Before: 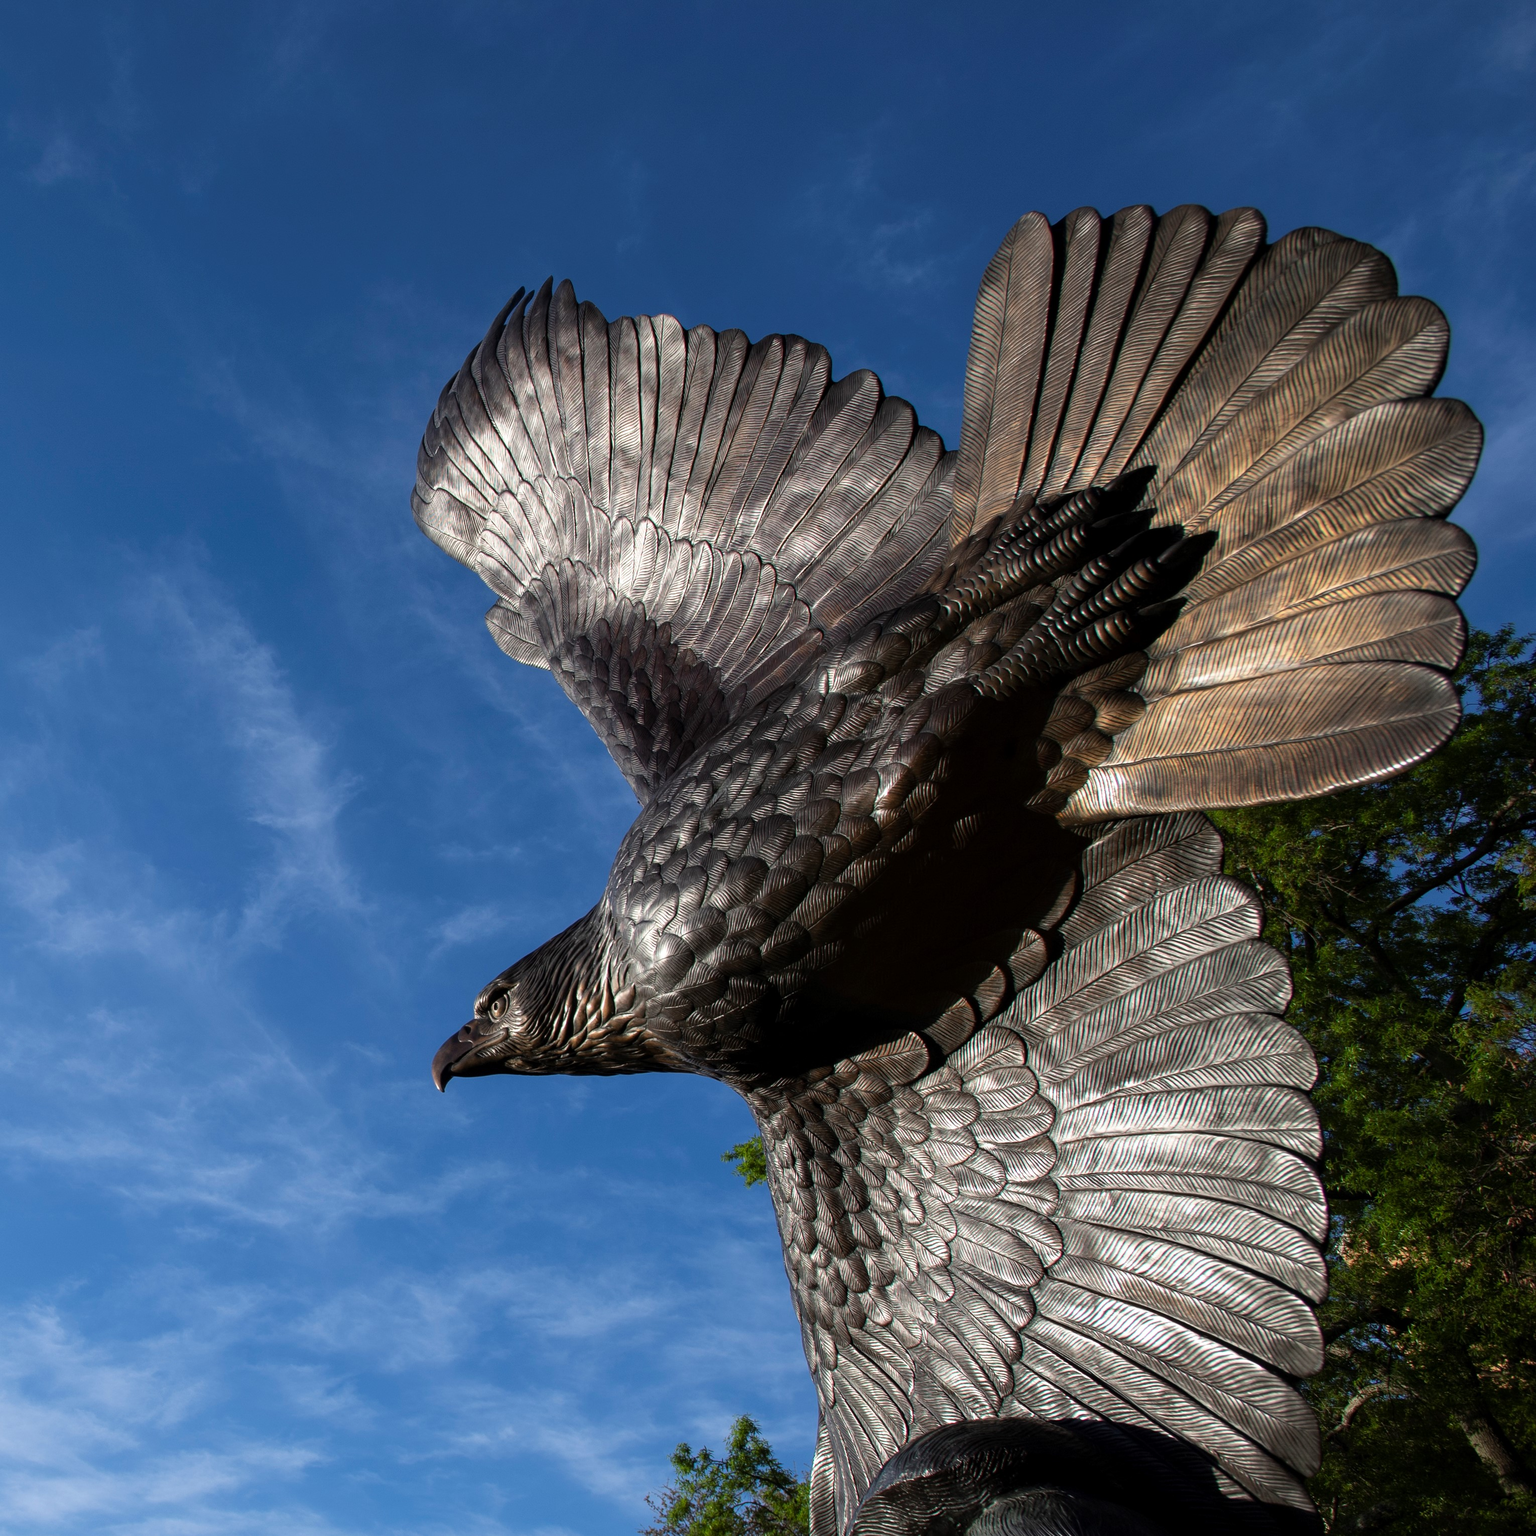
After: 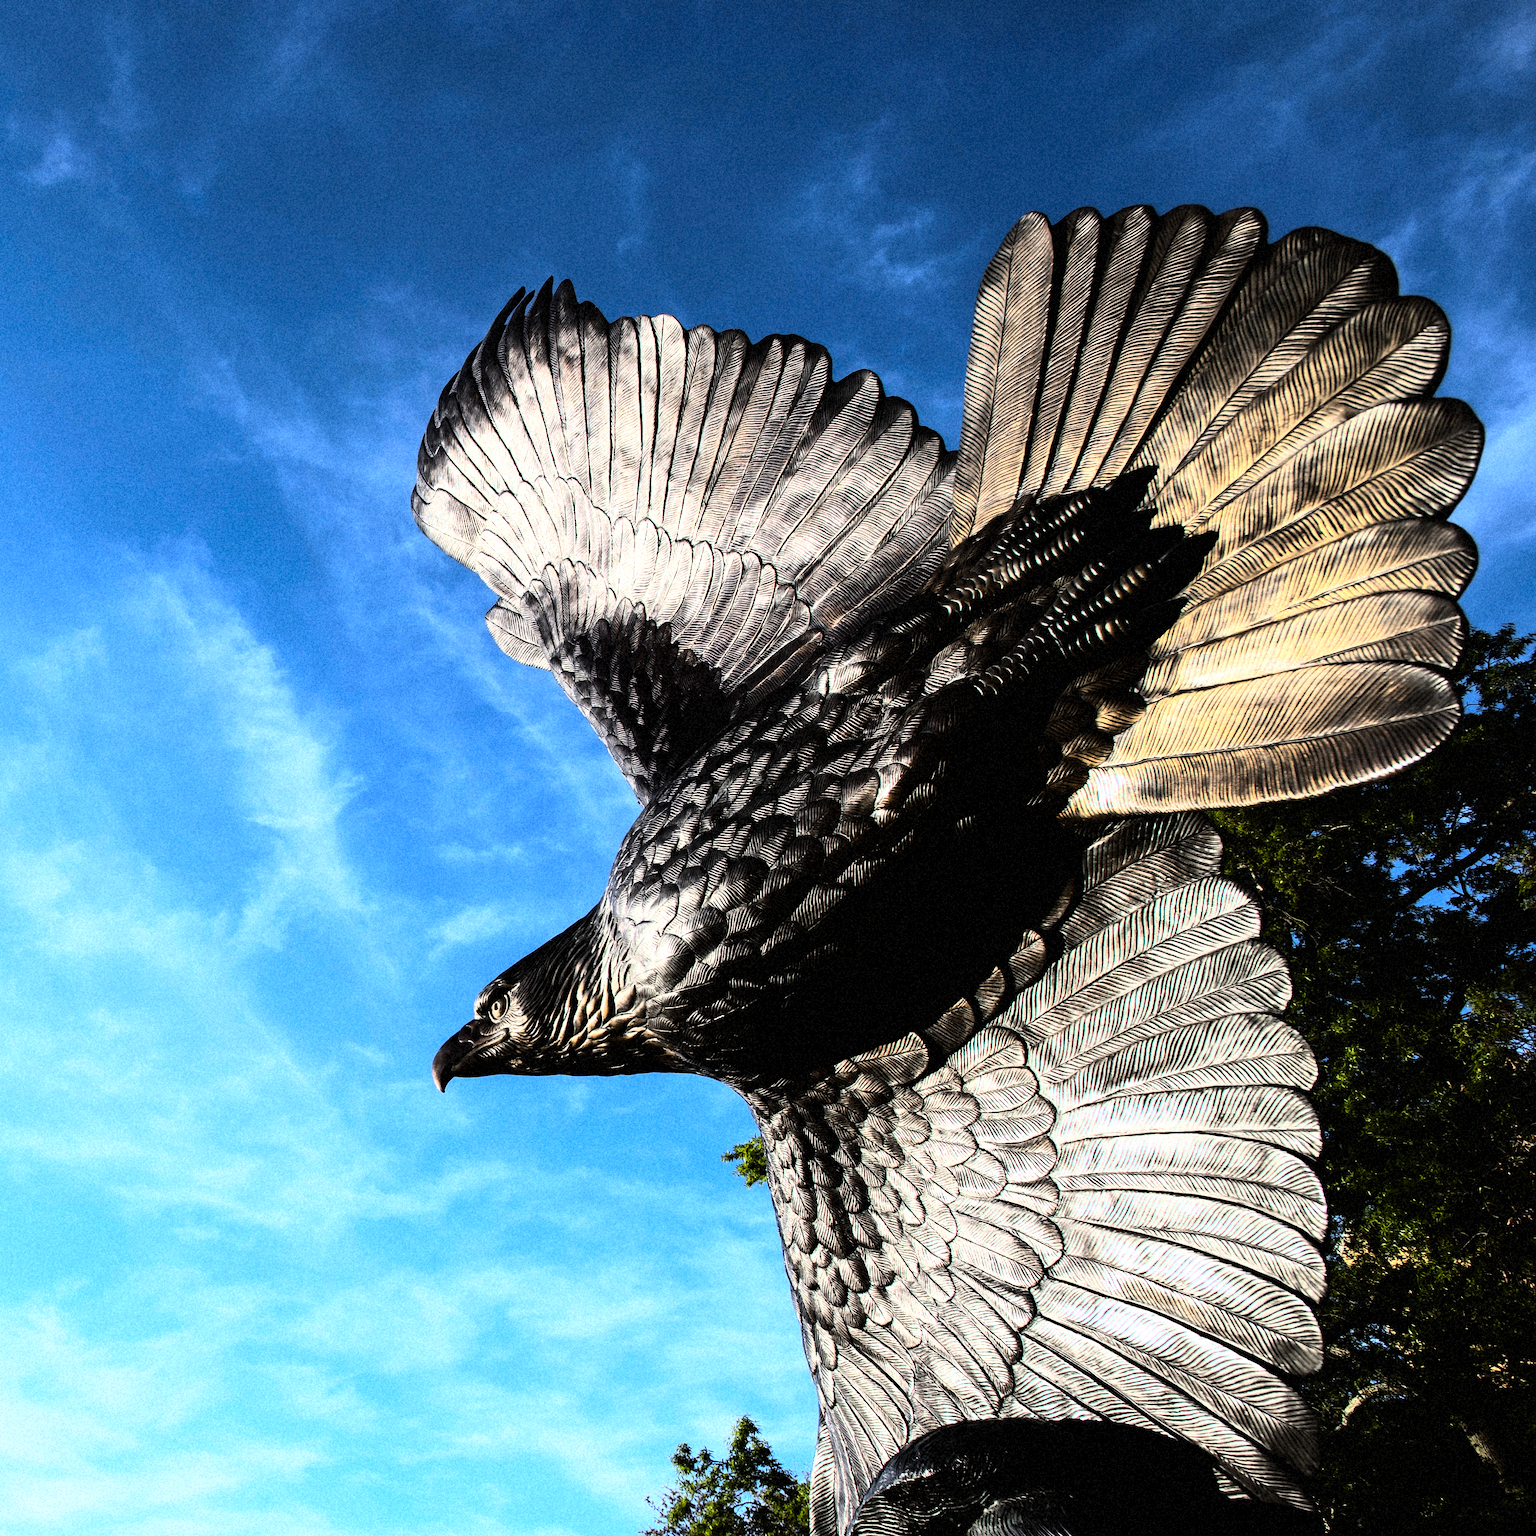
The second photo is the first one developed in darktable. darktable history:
color contrast: green-magenta contrast 0.8, blue-yellow contrast 1.1, unbound 0
tone equalizer: -8 EV -0.75 EV, -7 EV -0.7 EV, -6 EV -0.6 EV, -5 EV -0.4 EV, -3 EV 0.4 EV, -2 EV 0.6 EV, -1 EV 0.7 EV, +0 EV 0.75 EV, edges refinement/feathering 500, mask exposure compensation -1.57 EV, preserve details no
rgb curve: curves: ch0 [(0, 0) (0.21, 0.15) (0.24, 0.21) (0.5, 0.75) (0.75, 0.96) (0.89, 0.99) (1, 1)]; ch1 [(0, 0.02) (0.21, 0.13) (0.25, 0.2) (0.5, 0.67) (0.75, 0.9) (0.89, 0.97) (1, 1)]; ch2 [(0, 0.02) (0.21, 0.13) (0.25, 0.2) (0.5, 0.67) (0.75, 0.9) (0.89, 0.97) (1, 1)], compensate middle gray true
grain: mid-tones bias 0%
